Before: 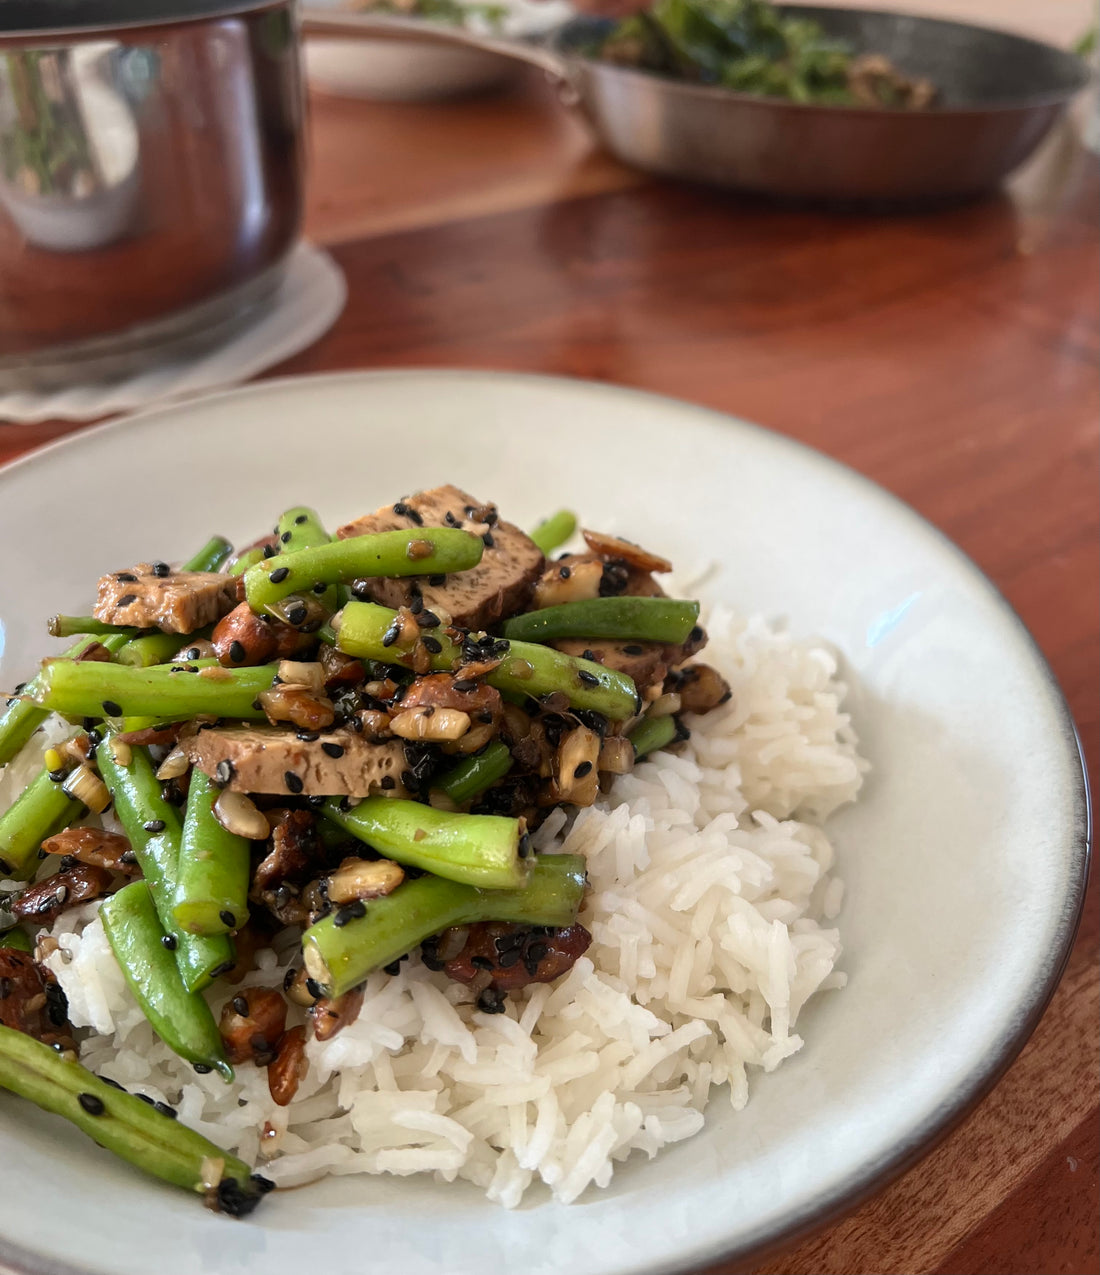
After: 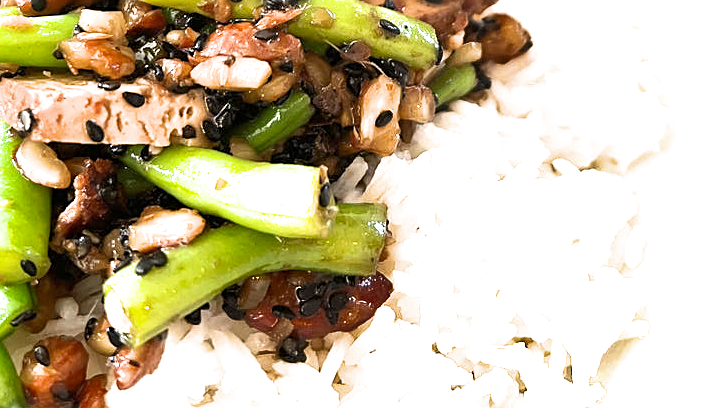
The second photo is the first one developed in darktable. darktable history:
sharpen: amount 0.6
shadows and highlights: soften with gaussian
crop: left 18.091%, top 51.13%, right 17.525%, bottom 16.85%
filmic rgb: black relative exposure -11.35 EV, white relative exposure 3.22 EV, hardness 6.76, color science v6 (2022)
exposure: black level correction 0, exposure 1.975 EV, compensate exposure bias true, compensate highlight preservation false
